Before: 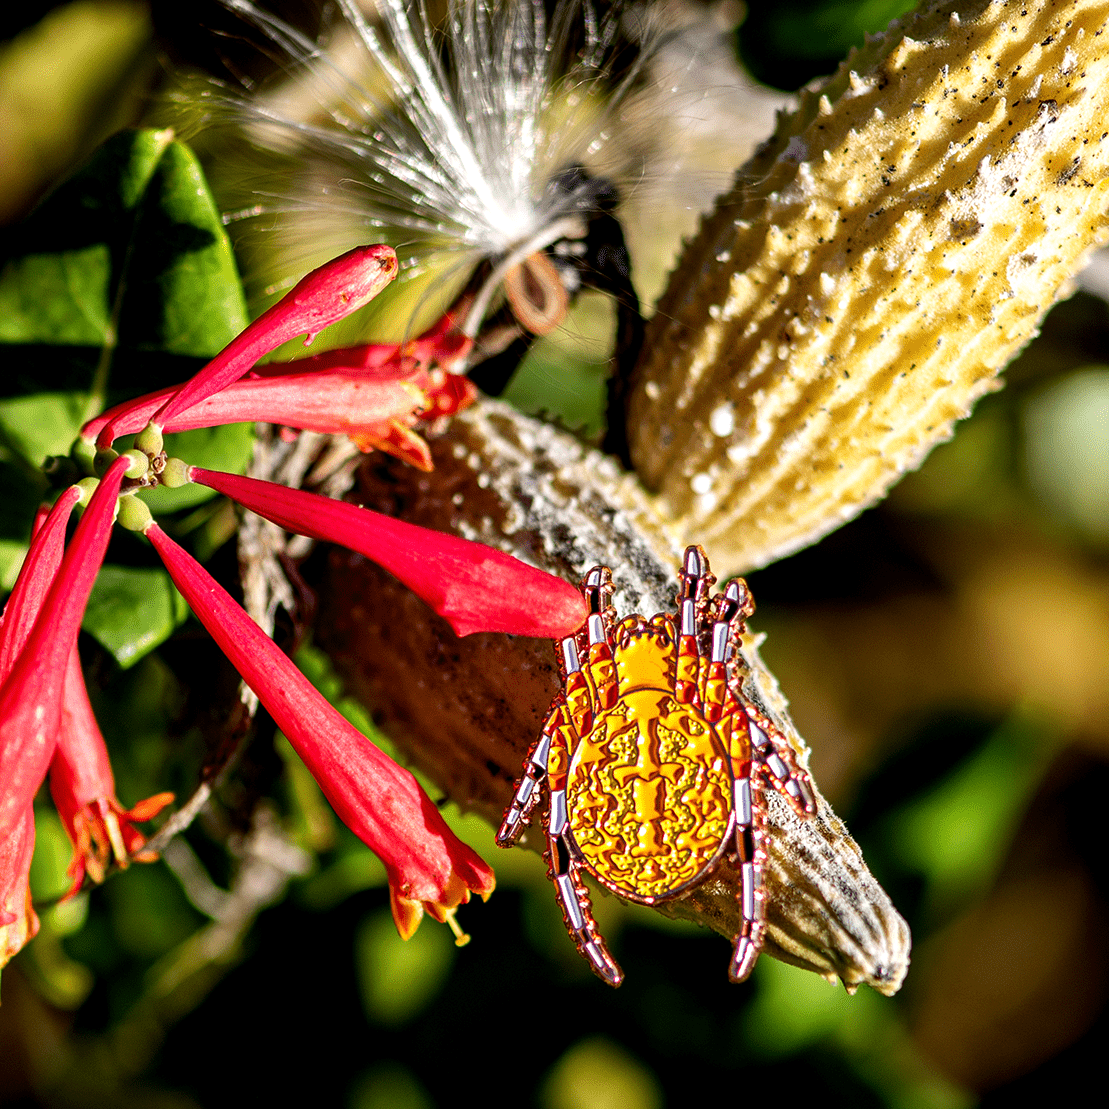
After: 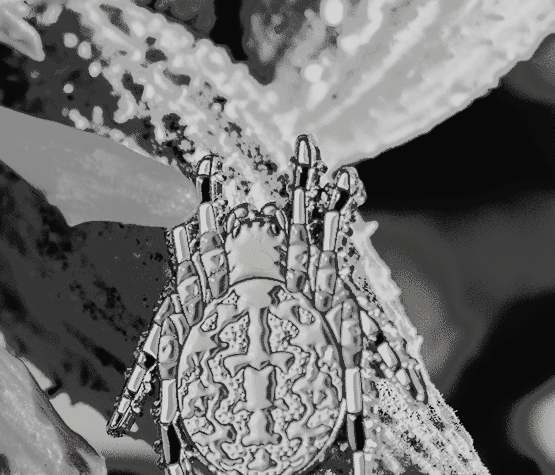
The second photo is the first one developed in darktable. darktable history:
crop: left 35.118%, top 37.069%, right 14.754%, bottom 20.015%
contrast brightness saturation: saturation -0.993
tone equalizer: -7 EV -0.63 EV, -6 EV 0.961 EV, -5 EV -0.48 EV, -4 EV 0.463 EV, -3 EV 0.434 EV, -2 EV 0.125 EV, -1 EV -0.127 EV, +0 EV -0.391 EV, edges refinement/feathering 500, mask exposure compensation -1.57 EV, preserve details no
tone curve: curves: ch0 [(0, 0.023) (0.184, 0.168) (0.491, 0.519) (0.748, 0.765) (1, 0.919)]; ch1 [(0, 0) (0.179, 0.173) (0.322, 0.32) (0.424, 0.424) (0.496, 0.501) (0.563, 0.586) (0.761, 0.803) (1, 1)]; ch2 [(0, 0) (0.434, 0.447) (0.483, 0.487) (0.557, 0.541) (0.697, 0.68) (1, 1)], preserve colors none
color balance rgb: power › luminance 1.596%, perceptual saturation grading › global saturation 61.176%, perceptual saturation grading › highlights 20.835%, perceptual saturation grading › shadows -50.109%, global vibrance 31.759%
filmic rgb: black relative exposure -7.65 EV, white relative exposure 4.56 EV, hardness 3.61, contrast 1.057, color science v4 (2020), iterations of high-quality reconstruction 0
